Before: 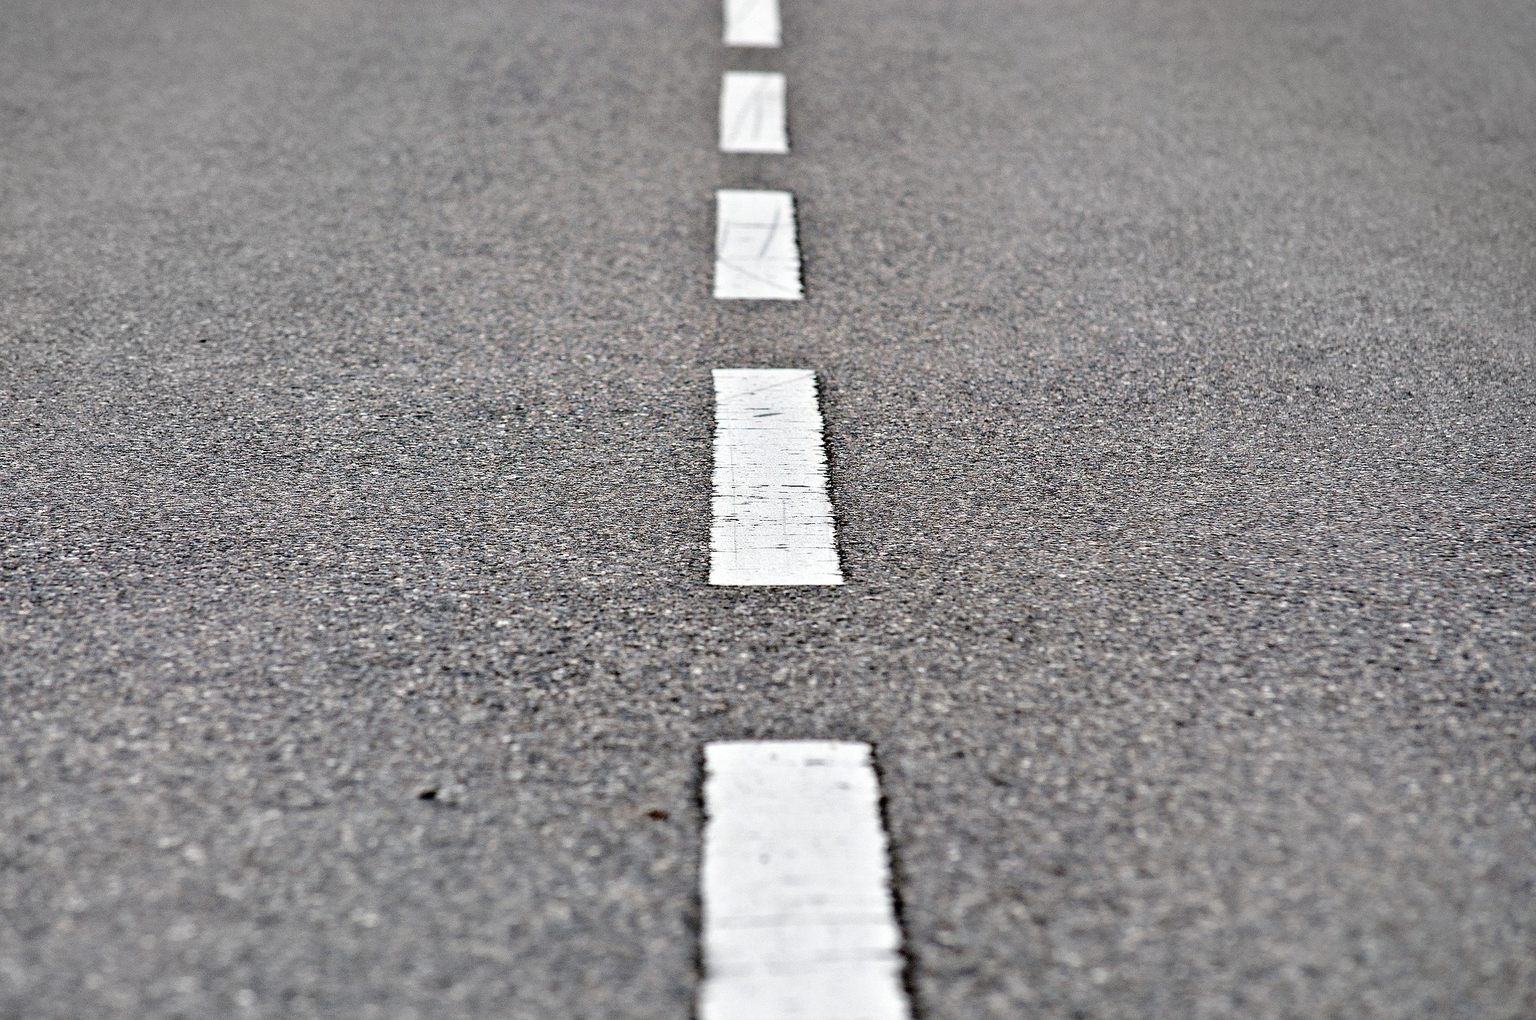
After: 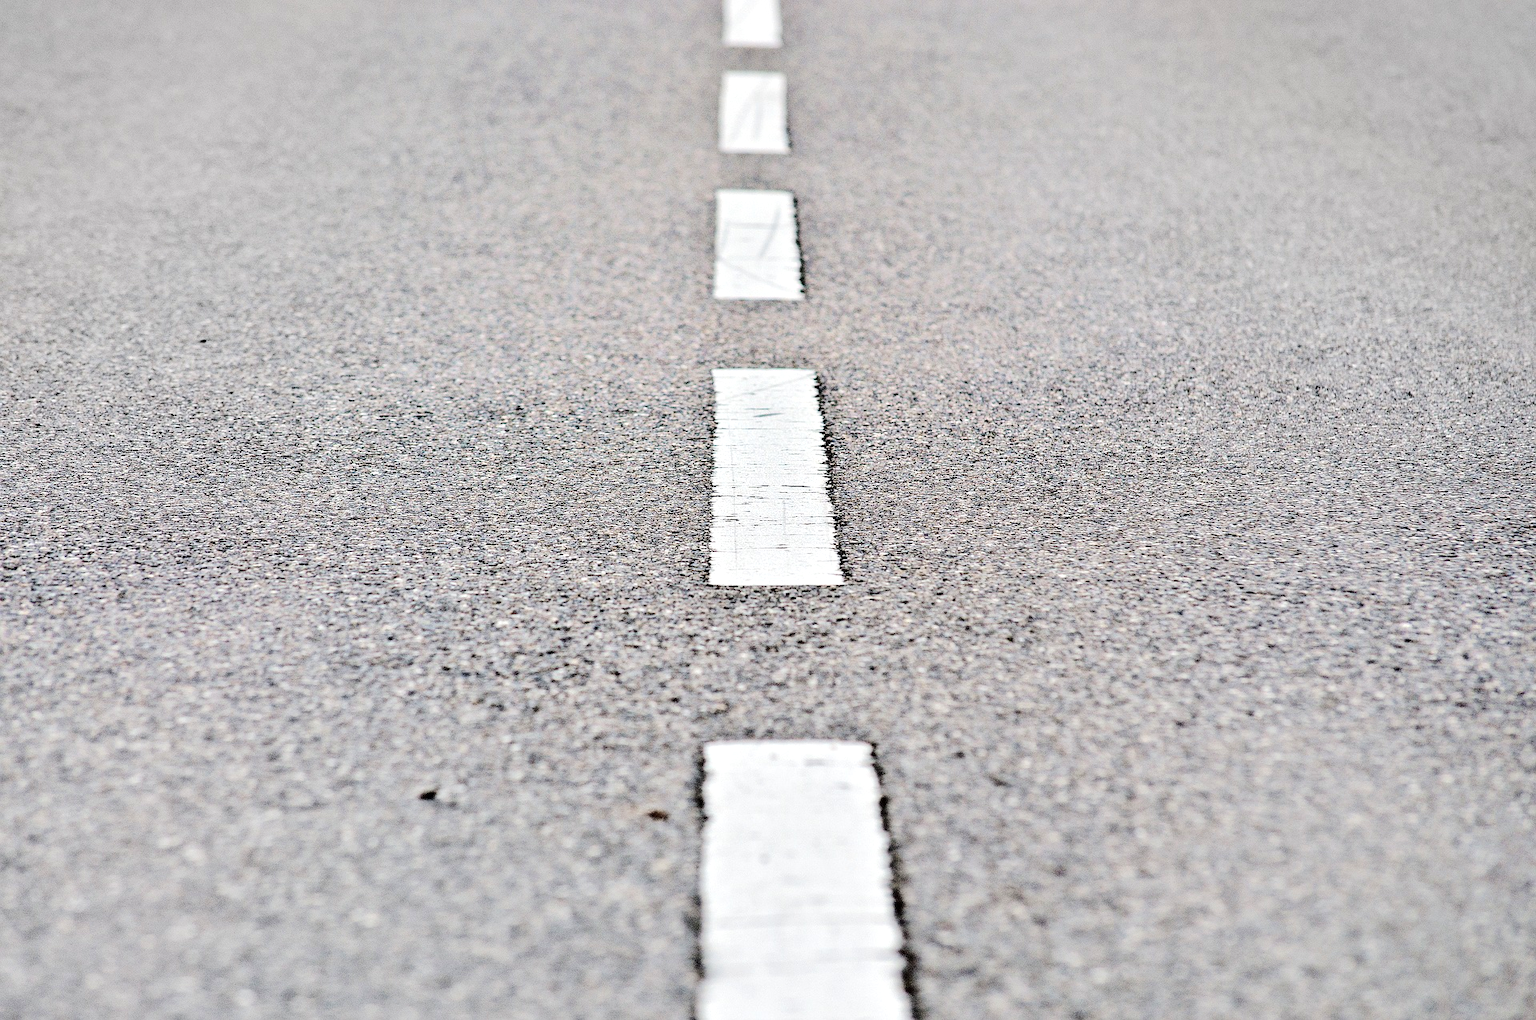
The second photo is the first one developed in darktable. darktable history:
contrast brightness saturation: saturation -0.05
tone equalizer: -7 EV 0.164 EV, -6 EV 0.574 EV, -5 EV 1.17 EV, -4 EV 1.3 EV, -3 EV 1.13 EV, -2 EV 0.6 EV, -1 EV 0.158 EV, edges refinement/feathering 500, mask exposure compensation -1.57 EV, preserve details no
